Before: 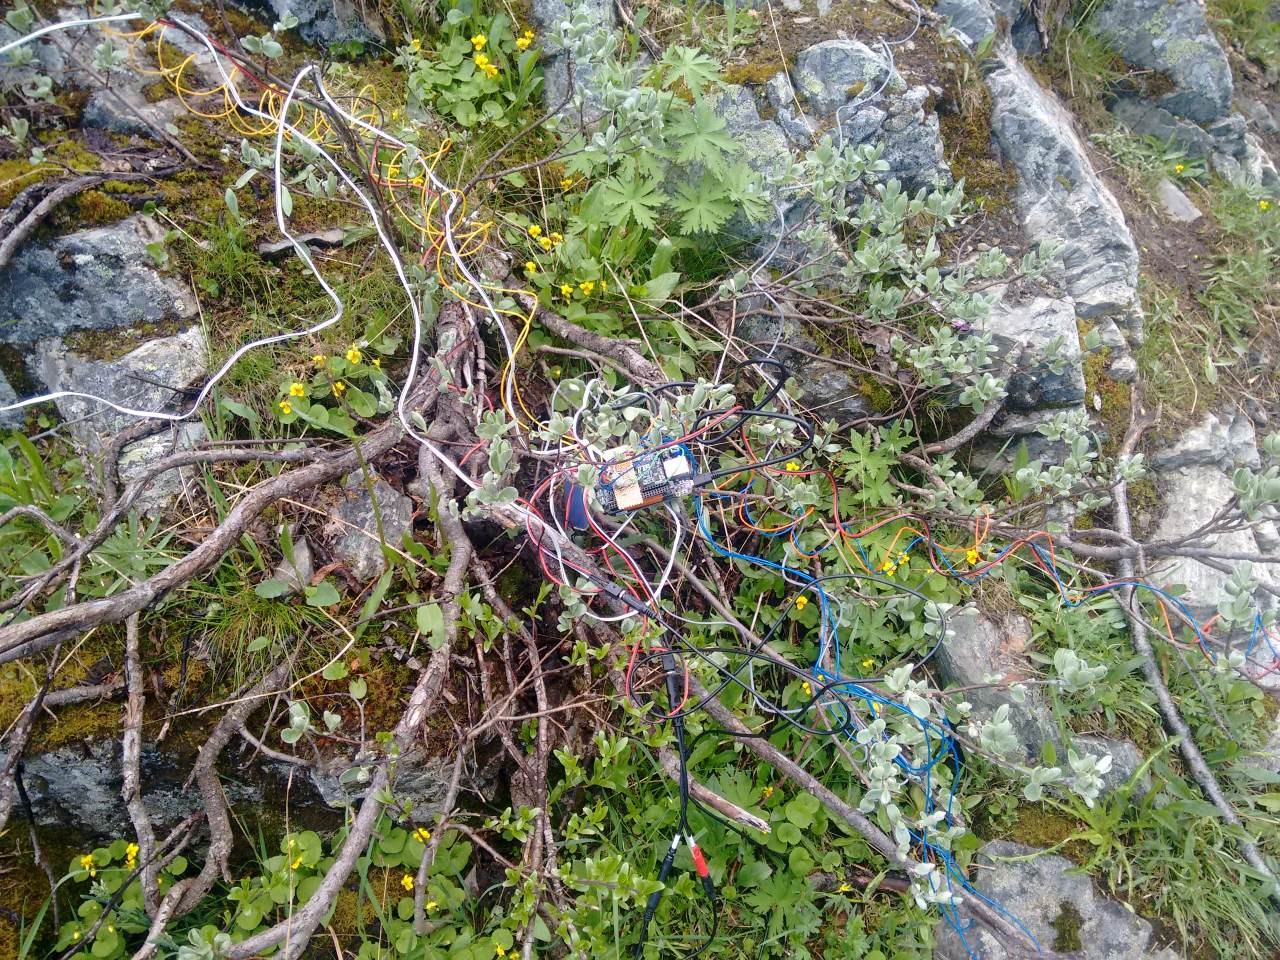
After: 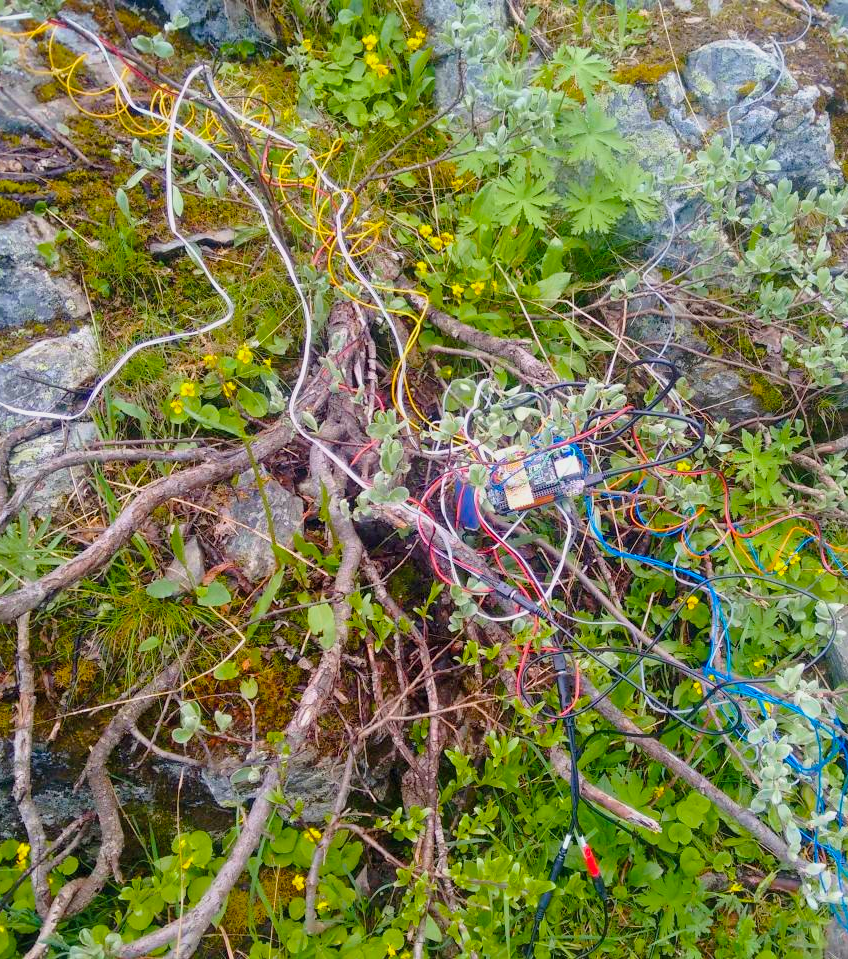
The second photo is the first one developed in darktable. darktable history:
crop and rotate: left 8.528%, right 25.155%
contrast brightness saturation: contrast 0.047, brightness 0.057, saturation 0.009
color balance rgb: linear chroma grading › global chroma 20.31%, perceptual saturation grading › global saturation 29.353%, contrast -10.147%
